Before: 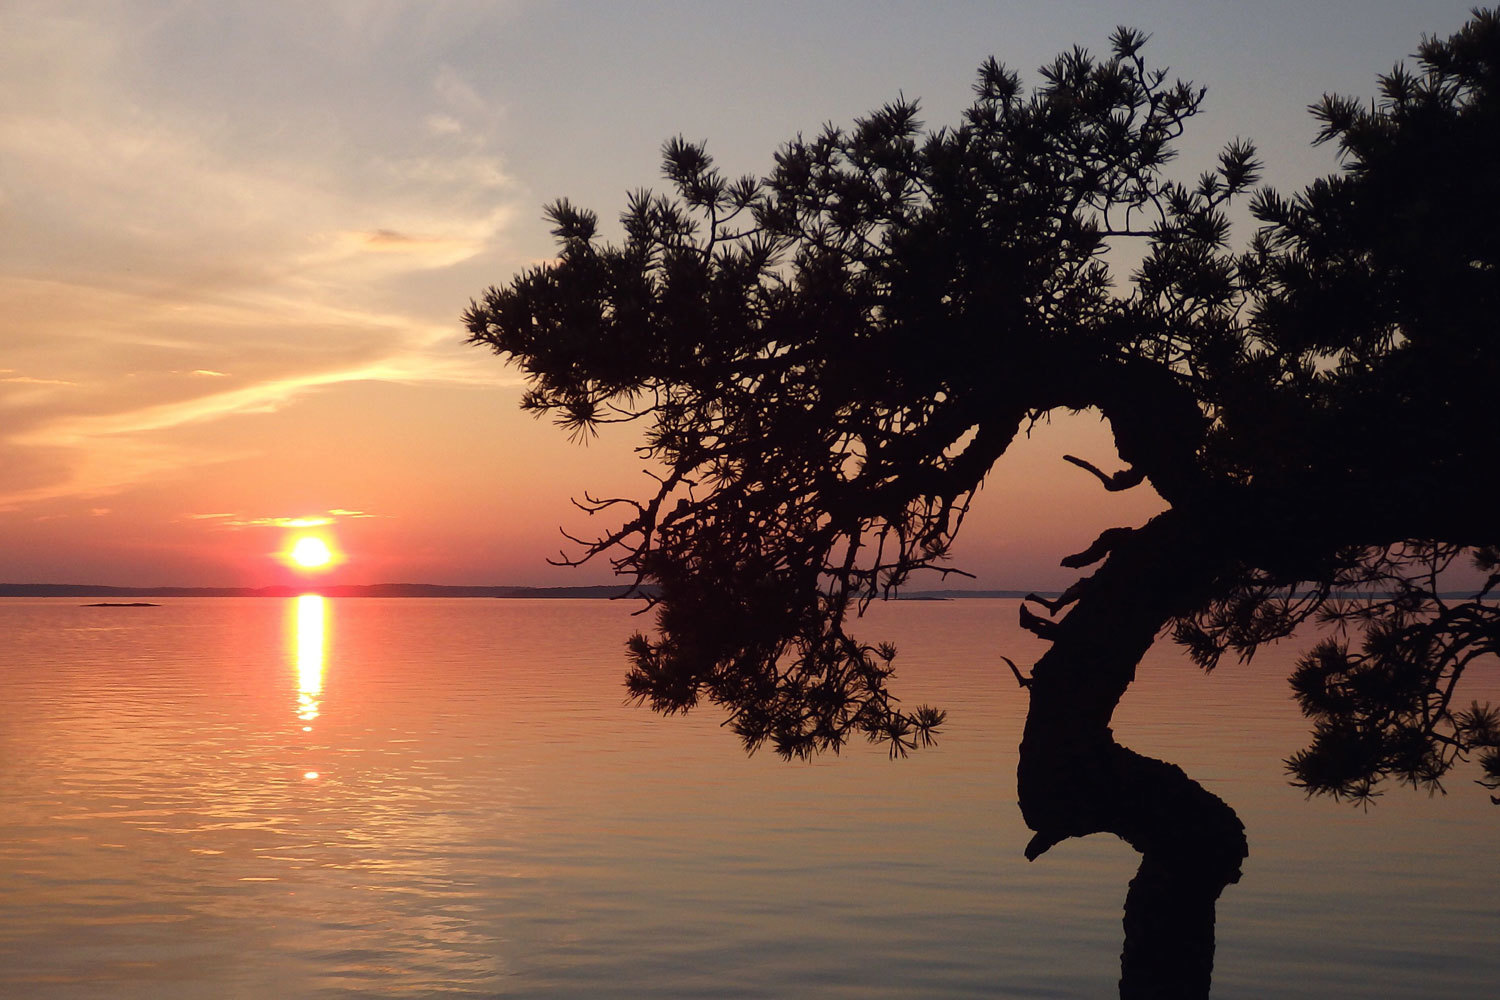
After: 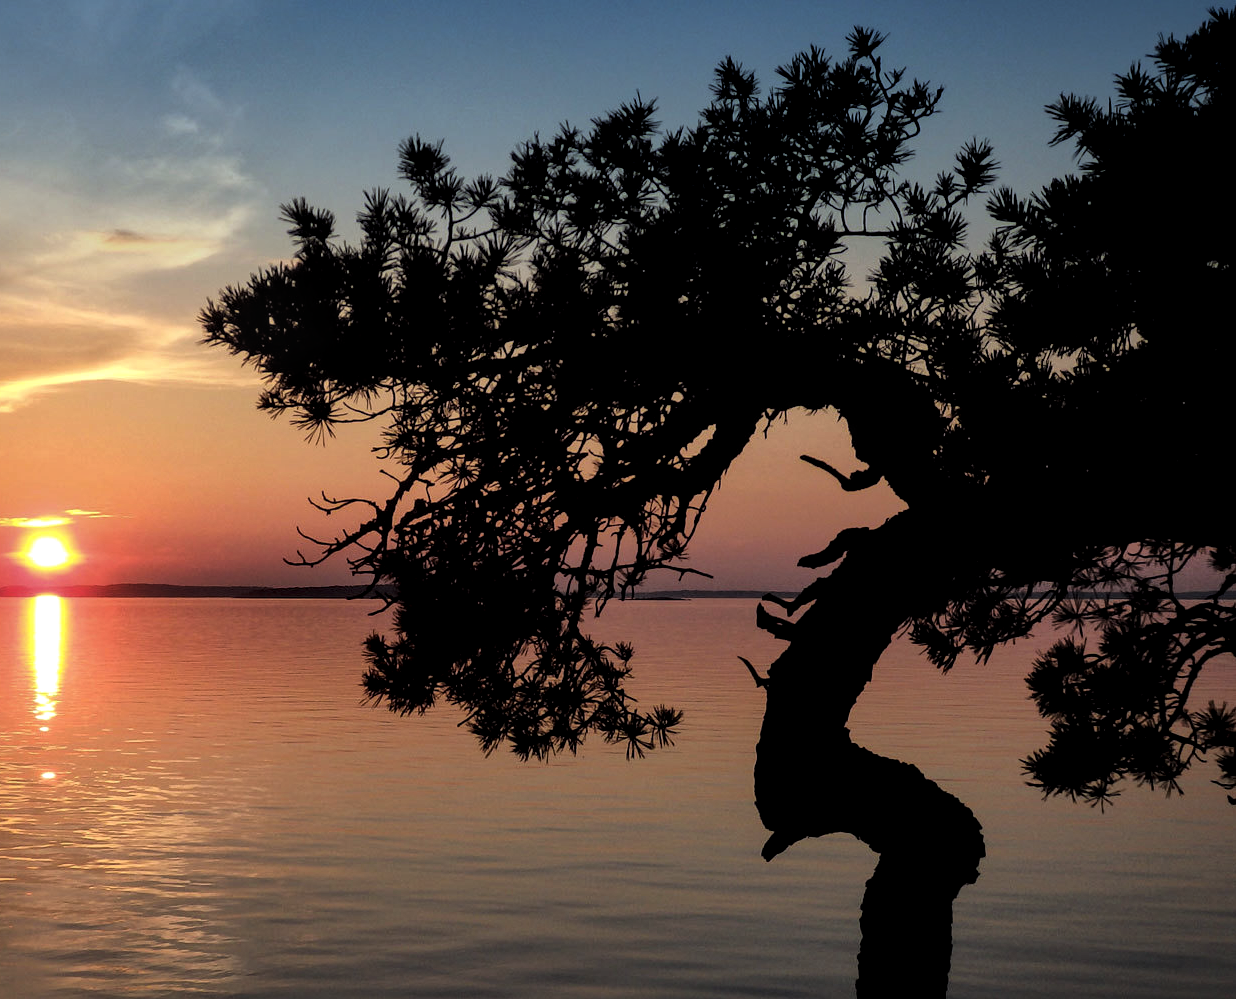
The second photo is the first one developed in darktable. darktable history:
crop: left 17.582%, bottom 0.031%
shadows and highlights: on, module defaults
levels: mode automatic, black 8.58%, gray 59.42%, levels [0, 0.445, 1]
tone curve: curves: ch0 [(0, 0) (0.004, 0.001) (0.133, 0.112) (0.325, 0.362) (0.832, 0.893) (1, 1)], color space Lab, linked channels, preserve colors none
graduated density: density 2.02 EV, hardness 44%, rotation 0.374°, offset 8.21, hue 208.8°, saturation 97%
local contrast: detail 130%
